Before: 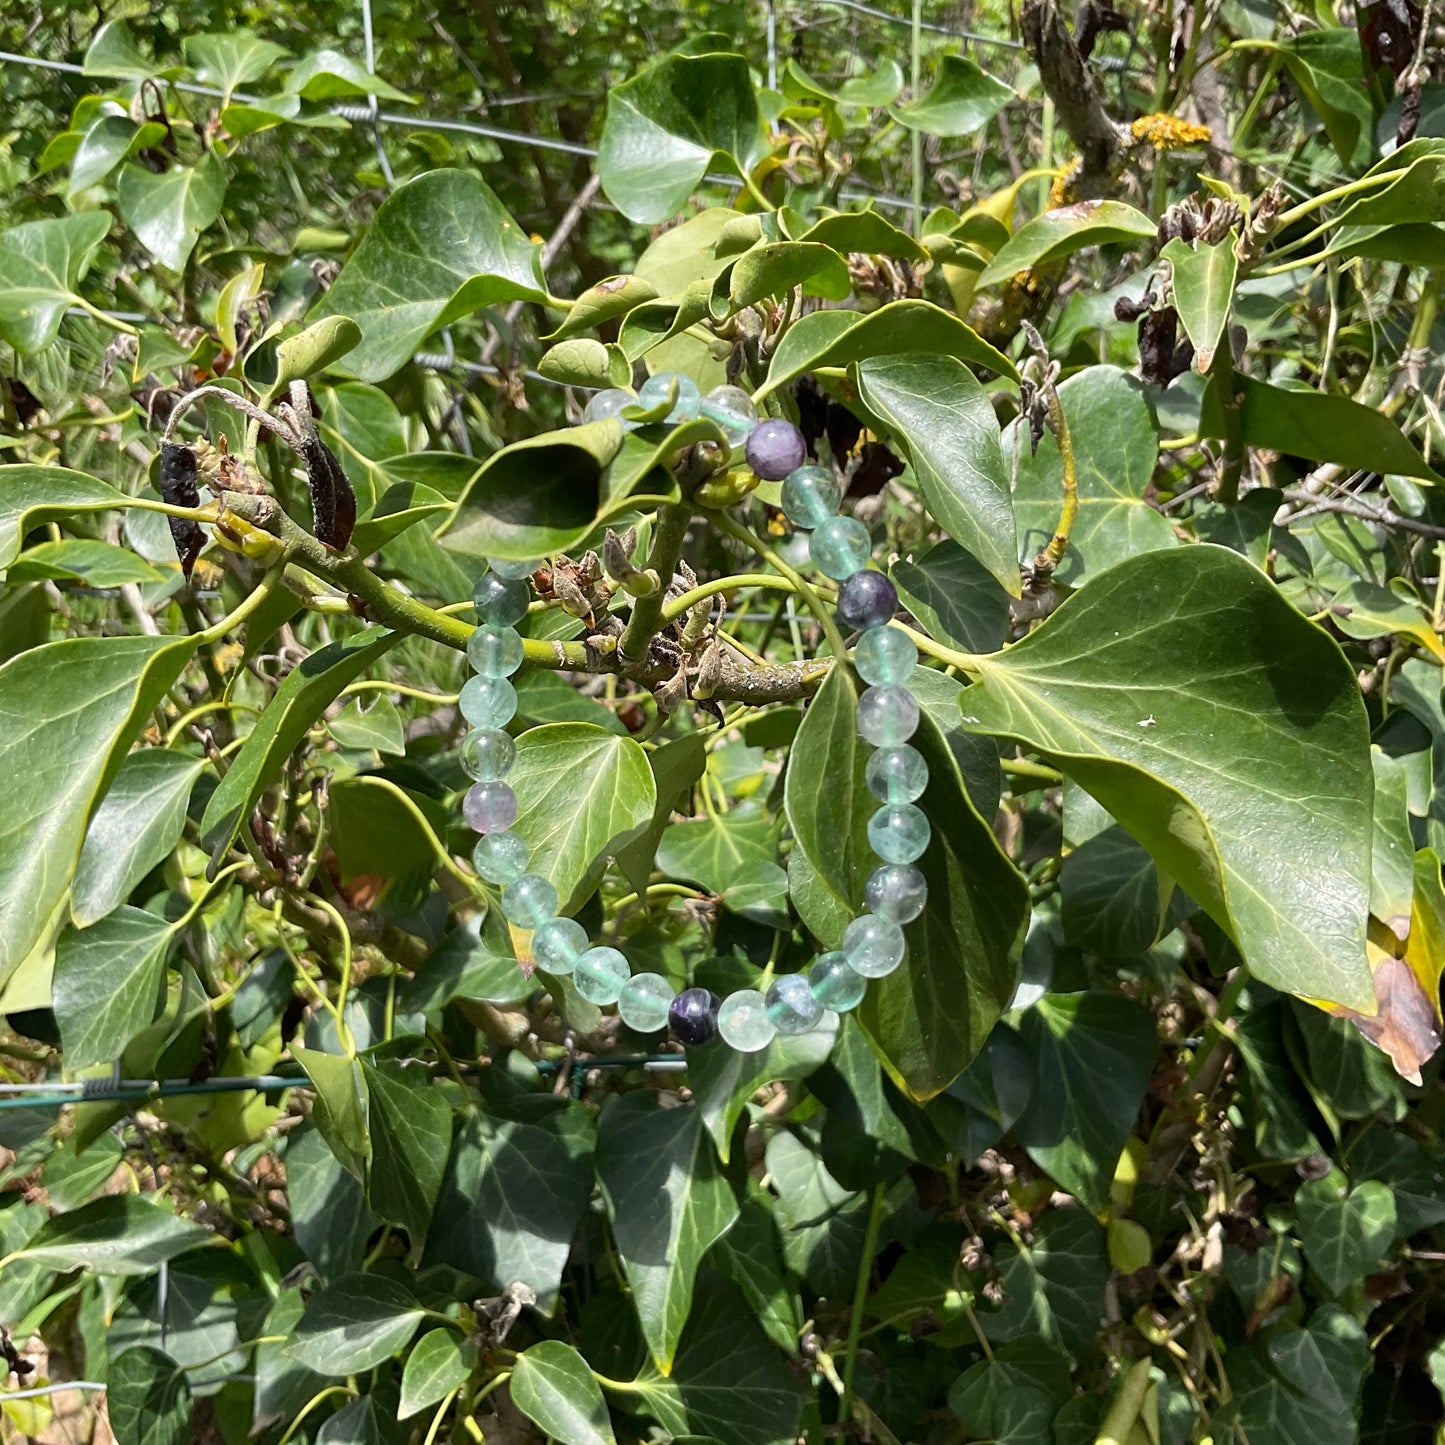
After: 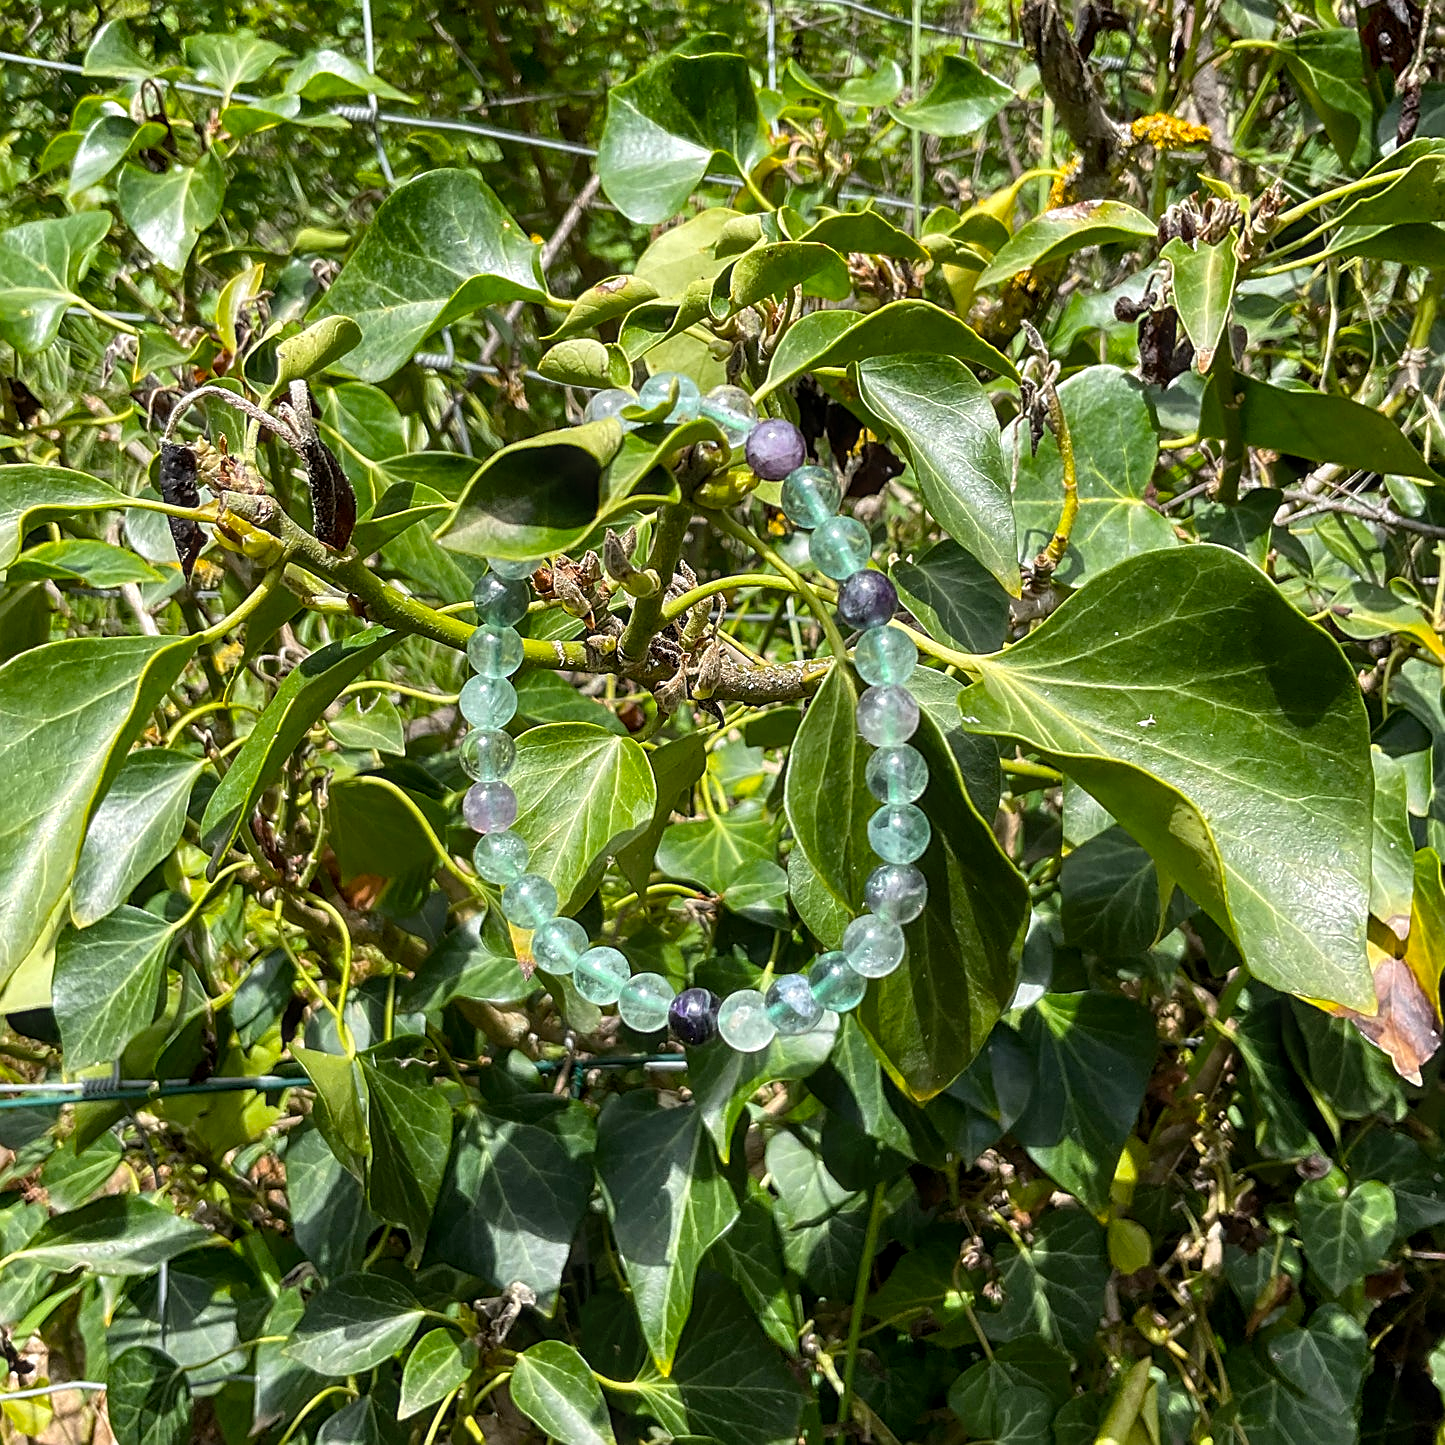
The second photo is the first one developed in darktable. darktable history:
sharpen: on, module defaults
local contrast: on, module defaults
color balance: mode lift, gamma, gain (sRGB)
color balance rgb: linear chroma grading › global chroma 10%, perceptual saturation grading › global saturation 5%, perceptual brilliance grading › global brilliance 4%, global vibrance 7%, saturation formula JzAzBz (2021)
